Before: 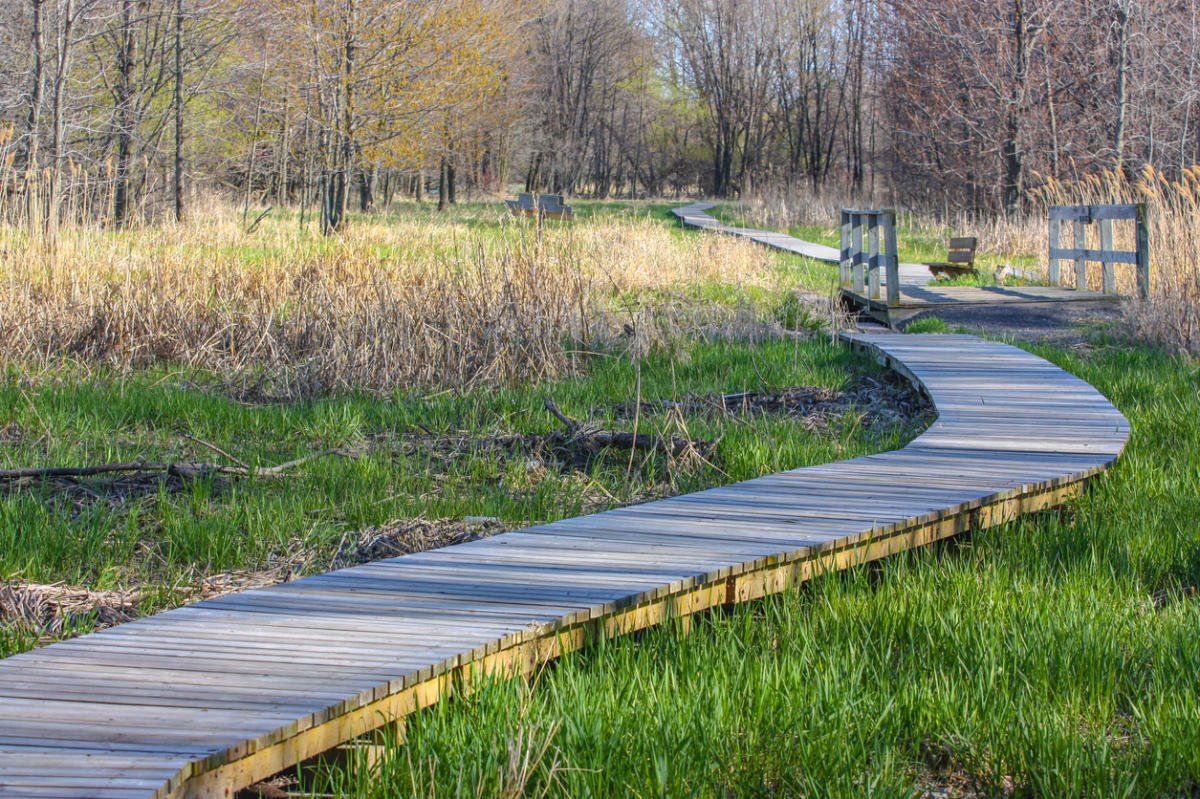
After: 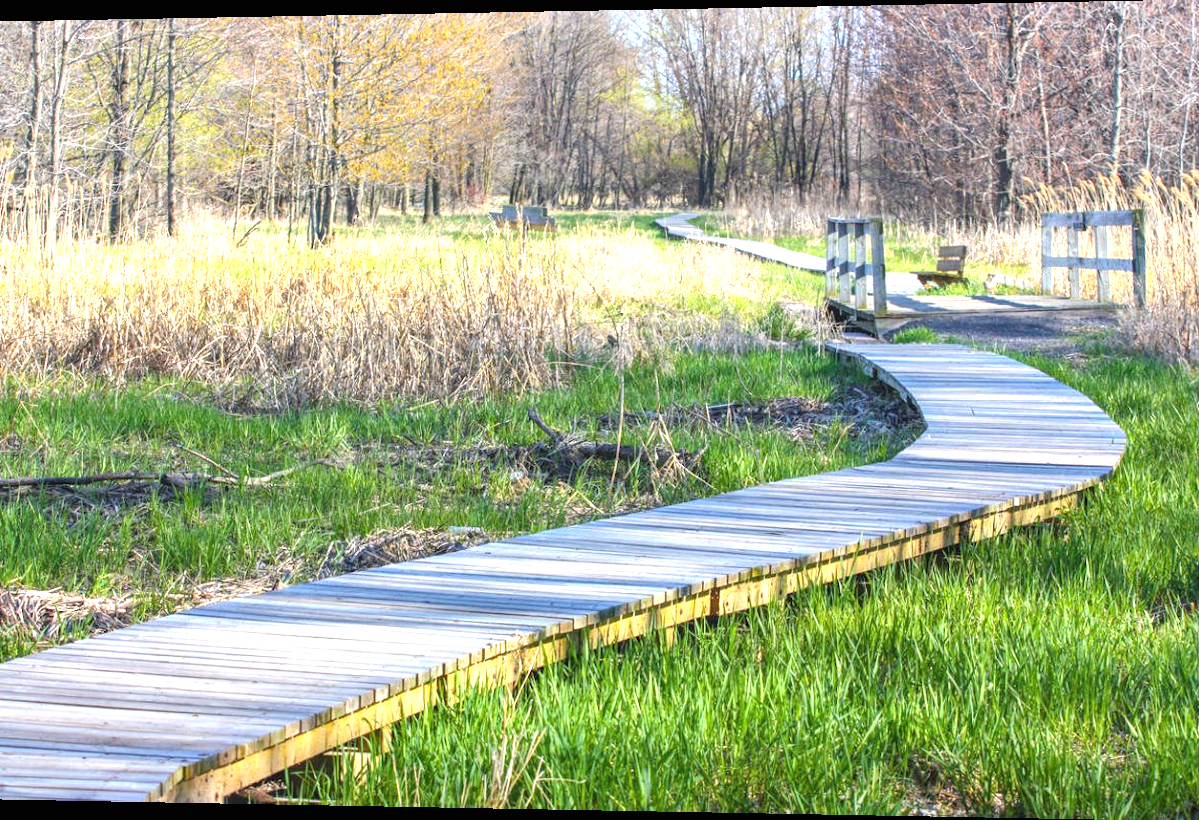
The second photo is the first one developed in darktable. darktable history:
rotate and perspective: lens shift (horizontal) -0.055, automatic cropping off
exposure: black level correction 0, exposure 1.1 EV, compensate exposure bias true, compensate highlight preservation false
